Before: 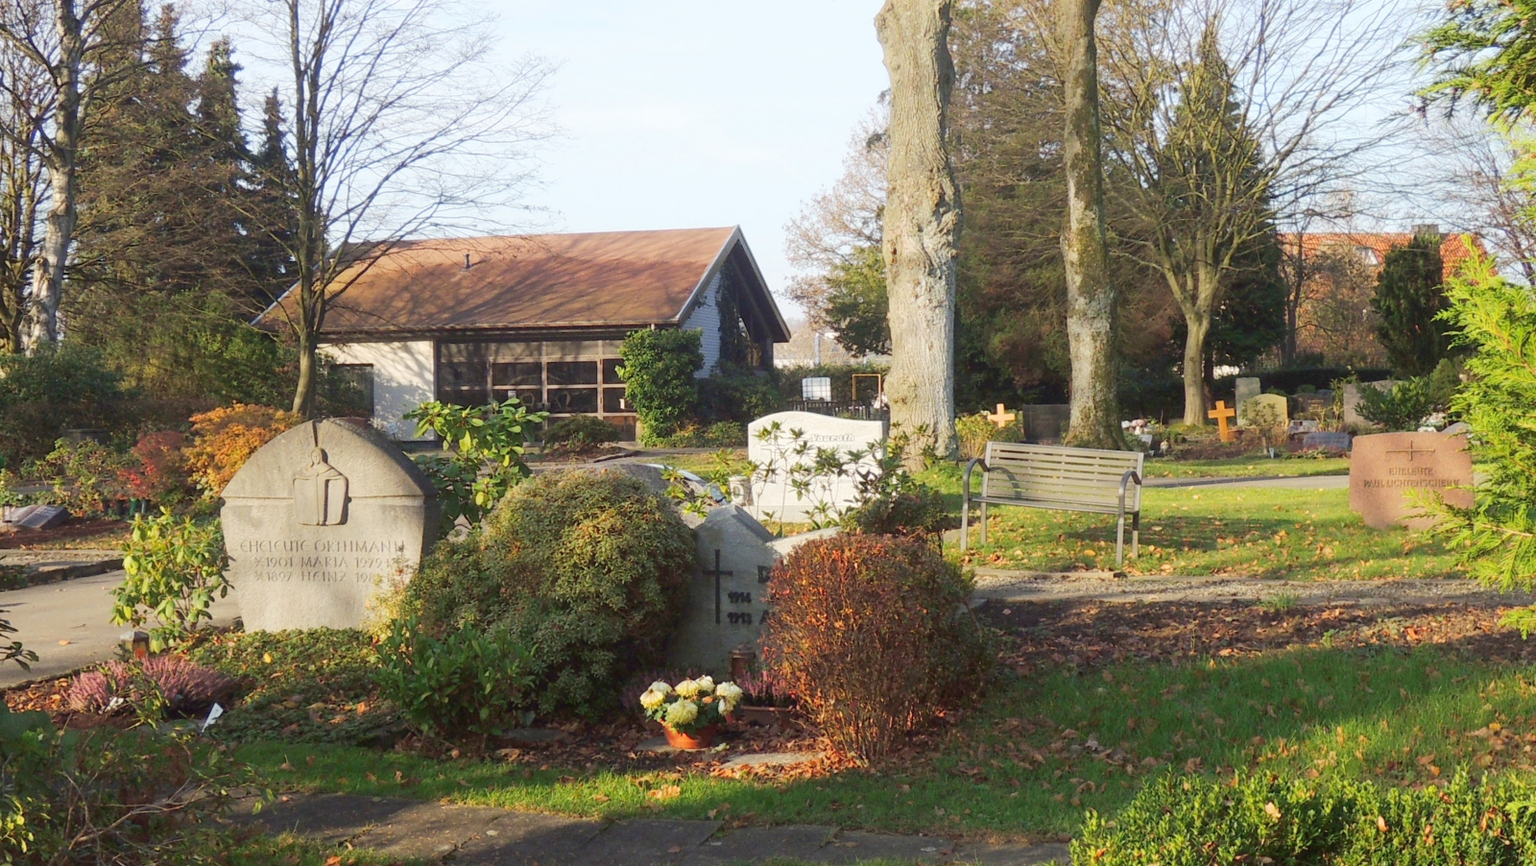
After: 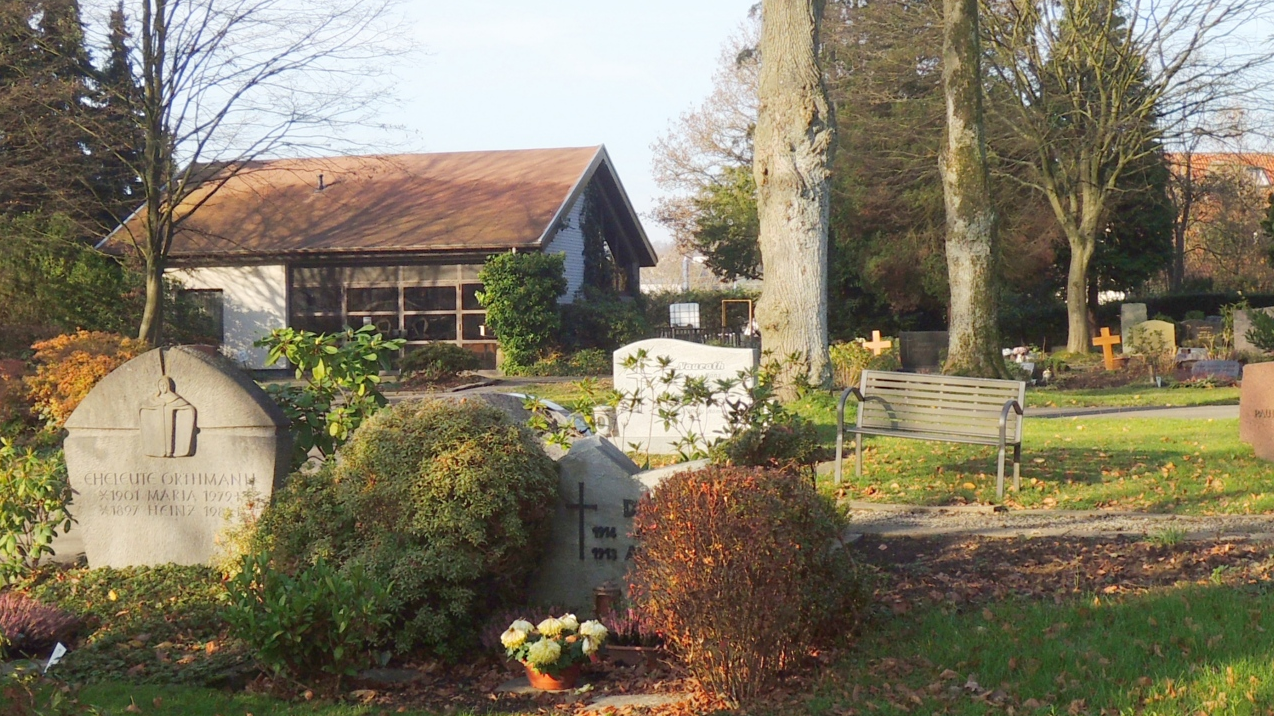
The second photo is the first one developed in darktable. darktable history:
sharpen: radius 5.377, amount 0.312, threshold 26.894
crop and rotate: left 10.377%, top 9.996%, right 9.94%, bottom 10.594%
